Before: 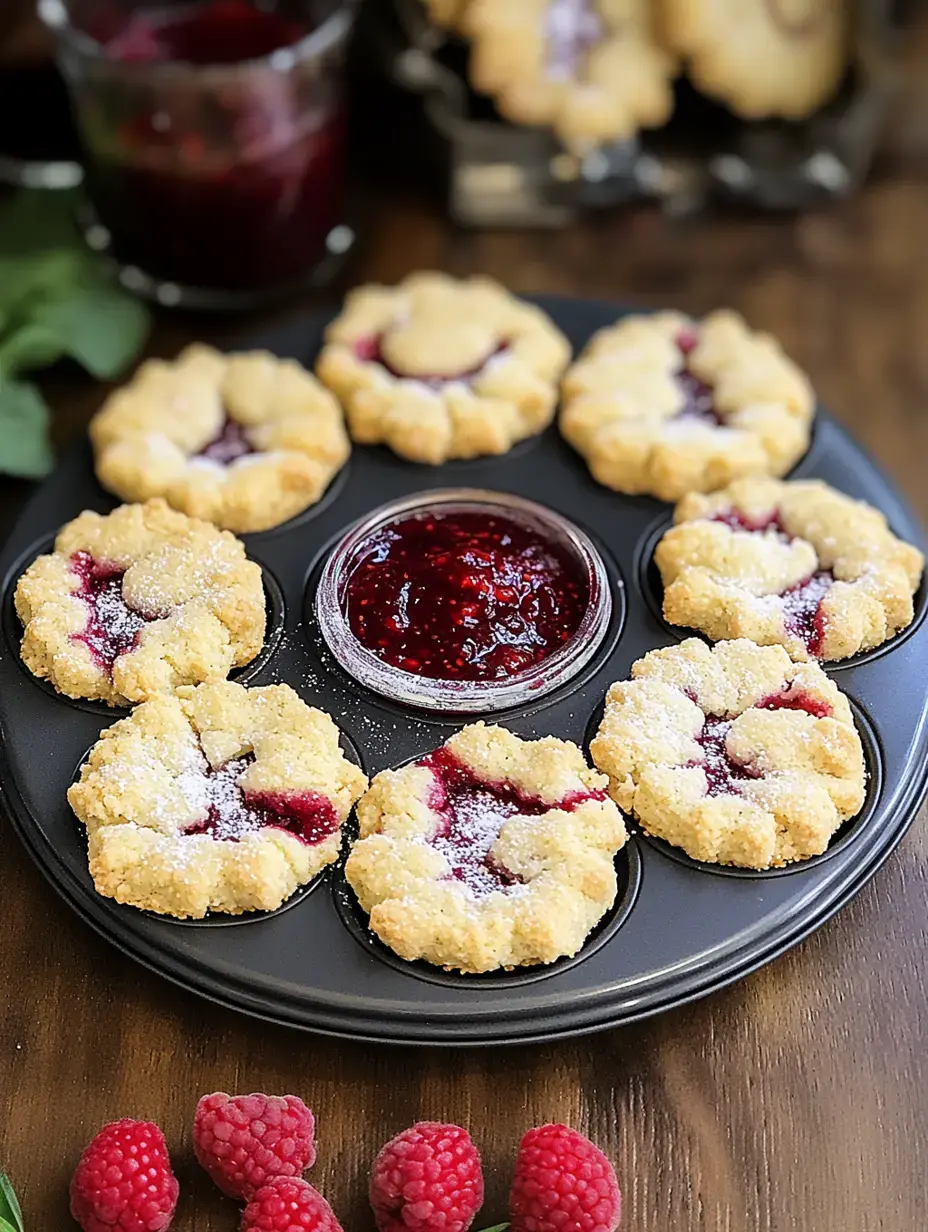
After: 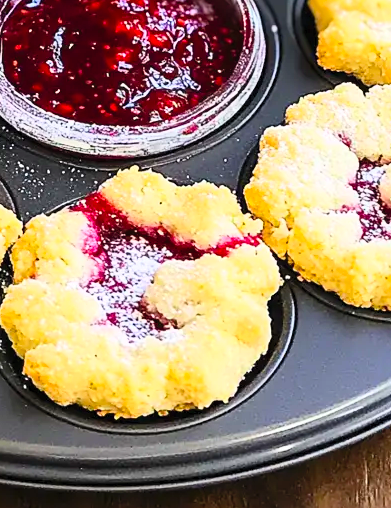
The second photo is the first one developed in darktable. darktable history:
contrast brightness saturation: contrast 0.238, brightness 0.261, saturation 0.389
crop: left 37.305%, top 45.129%, right 20.488%, bottom 13.613%
color balance rgb: perceptual saturation grading › global saturation 18.128%
